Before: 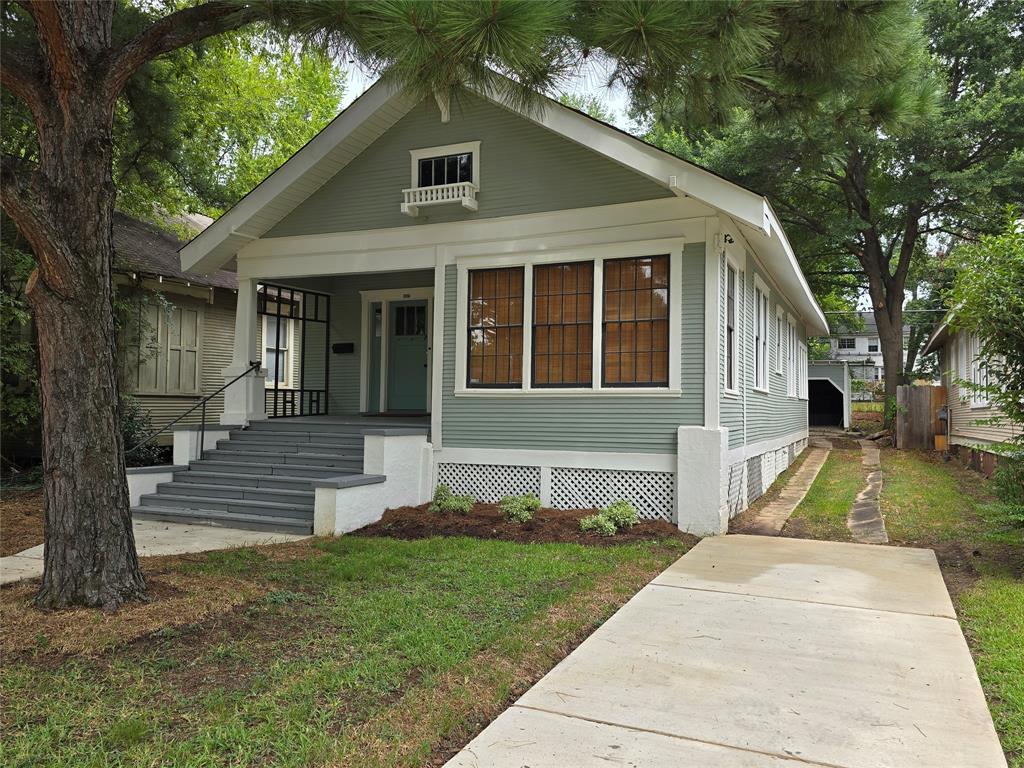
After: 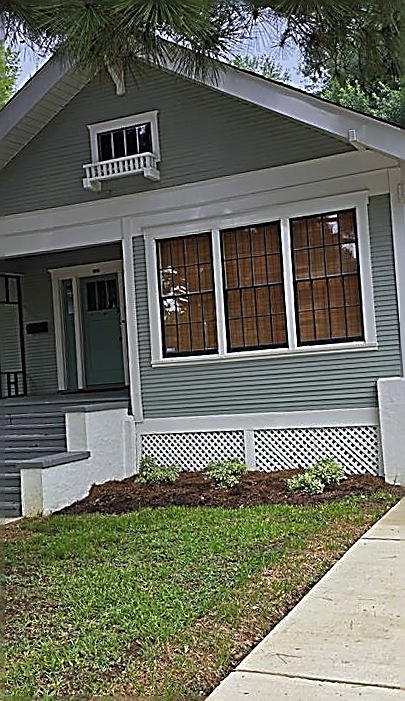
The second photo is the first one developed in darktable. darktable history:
graduated density: hue 238.83°, saturation 50%
rotate and perspective: rotation -4.57°, crop left 0.054, crop right 0.944, crop top 0.087, crop bottom 0.914
crop: left 28.583%, right 29.231%
sharpen: amount 2
